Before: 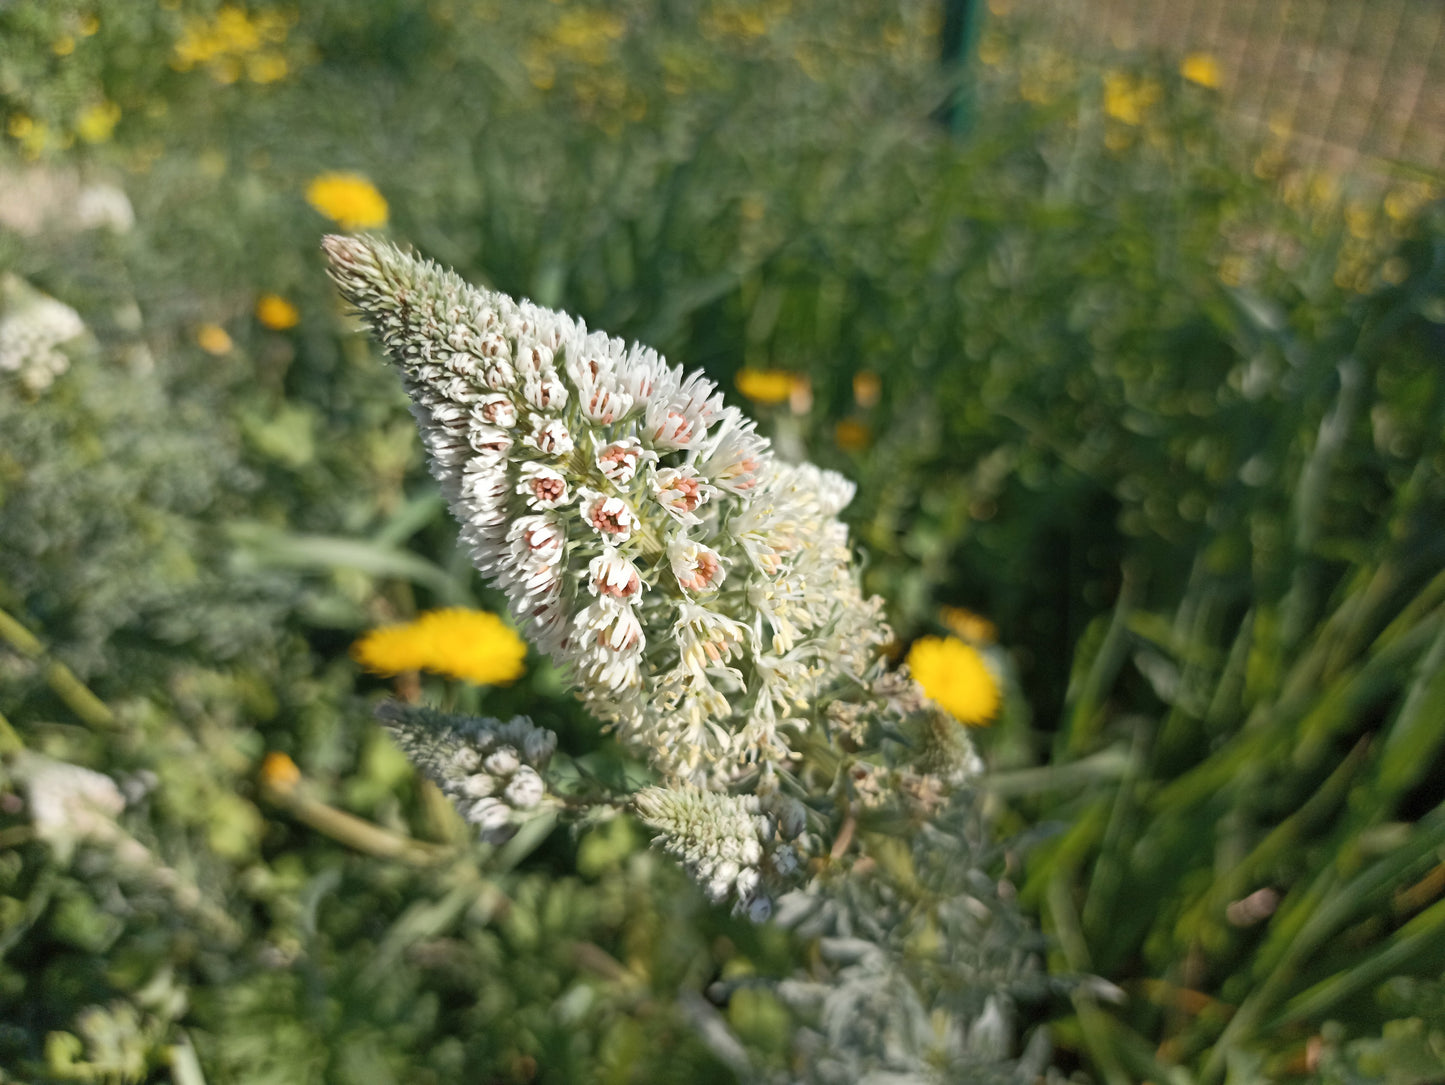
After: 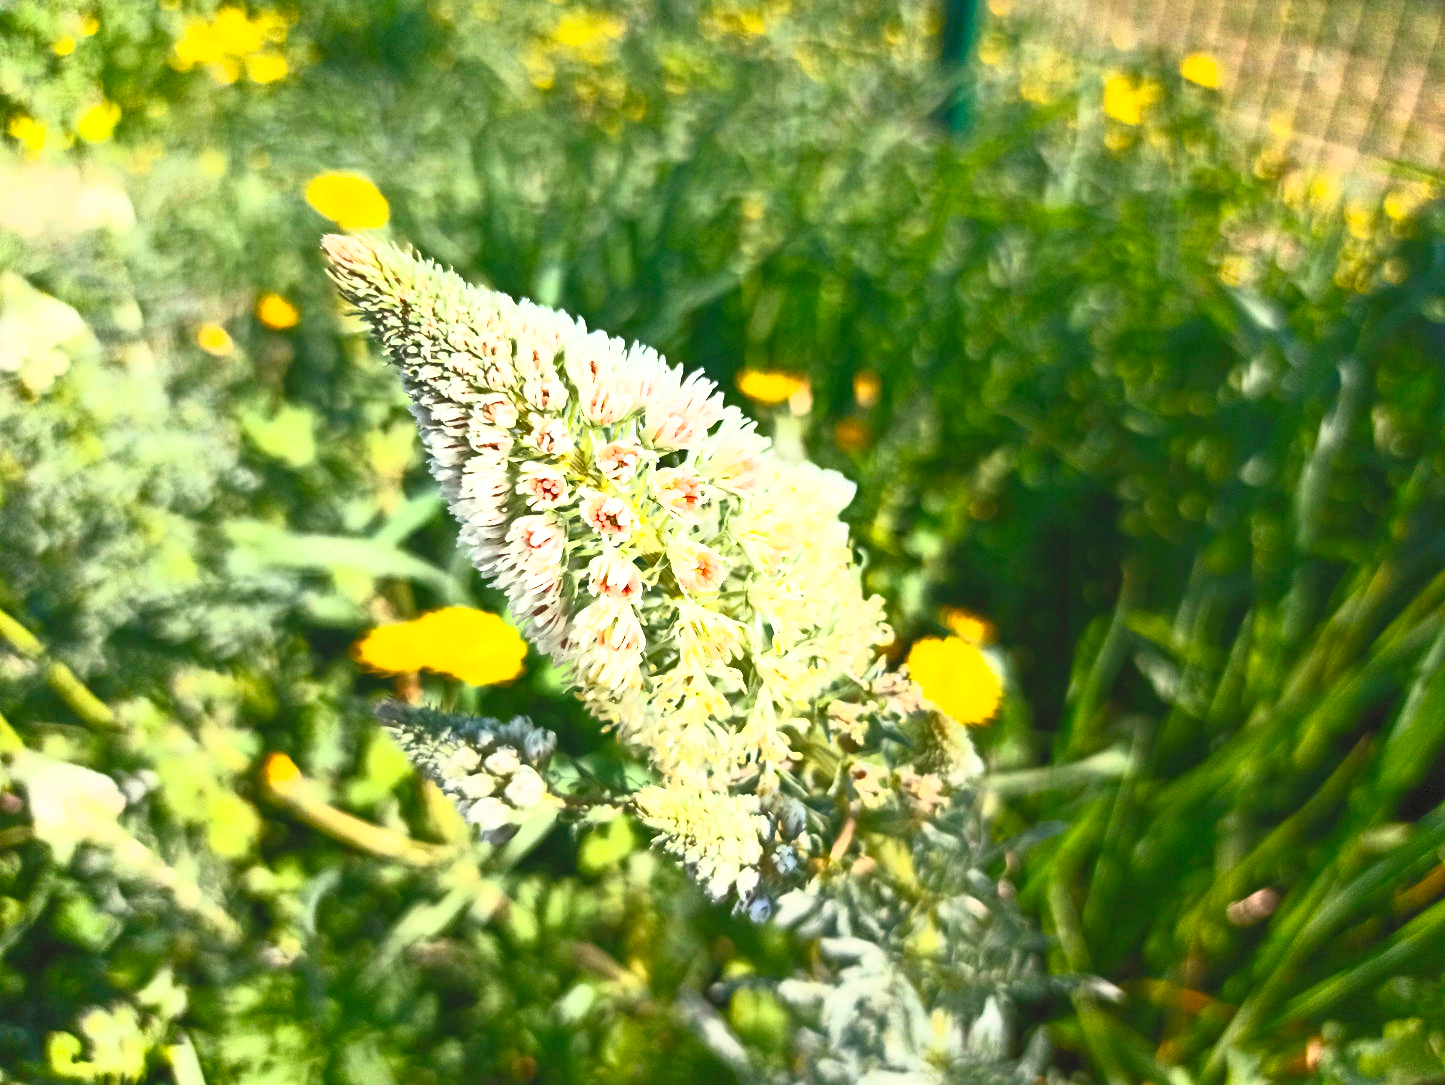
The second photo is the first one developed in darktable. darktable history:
exposure: compensate highlight preservation false
contrast brightness saturation: contrast 0.987, brightness 0.988, saturation 0.985
